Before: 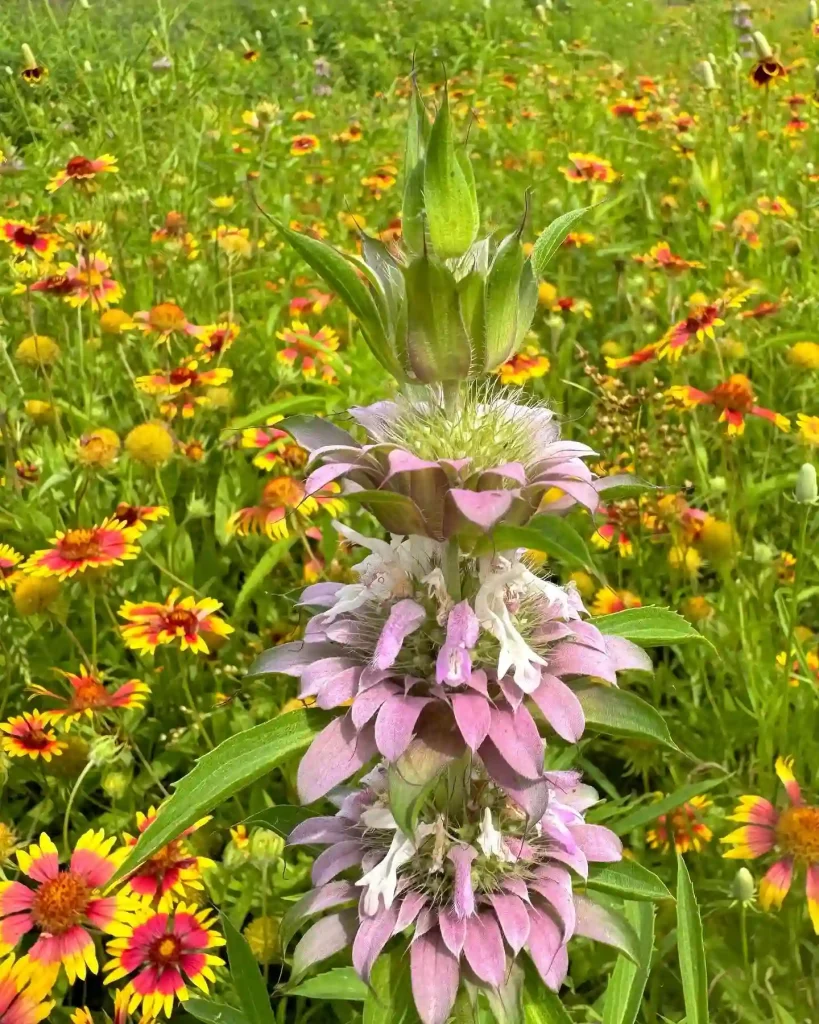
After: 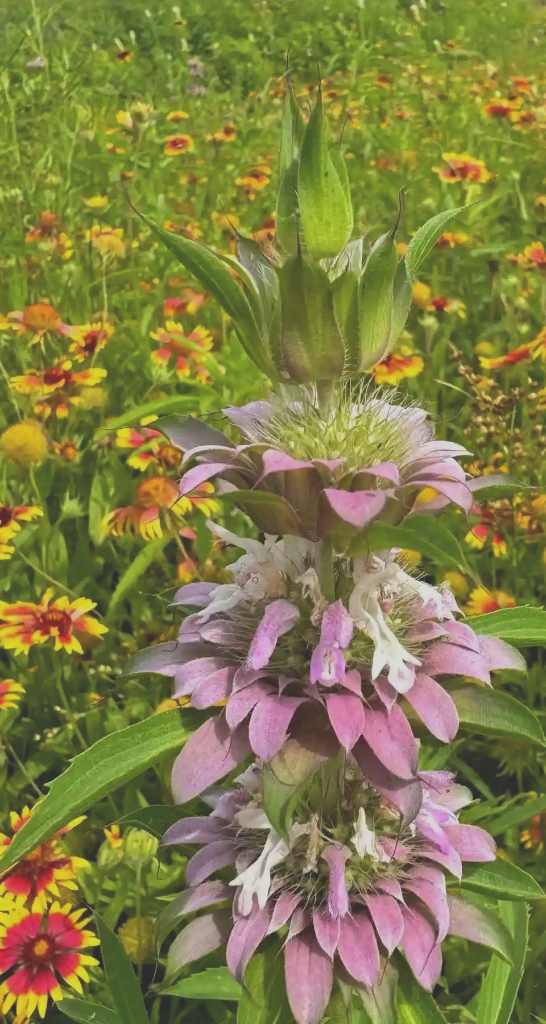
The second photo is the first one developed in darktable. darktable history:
crop and rotate: left 15.446%, right 17.836%
exposure: black level correction -0.036, exposure -0.497 EV, compensate highlight preservation false
haze removal: compatibility mode true, adaptive false
